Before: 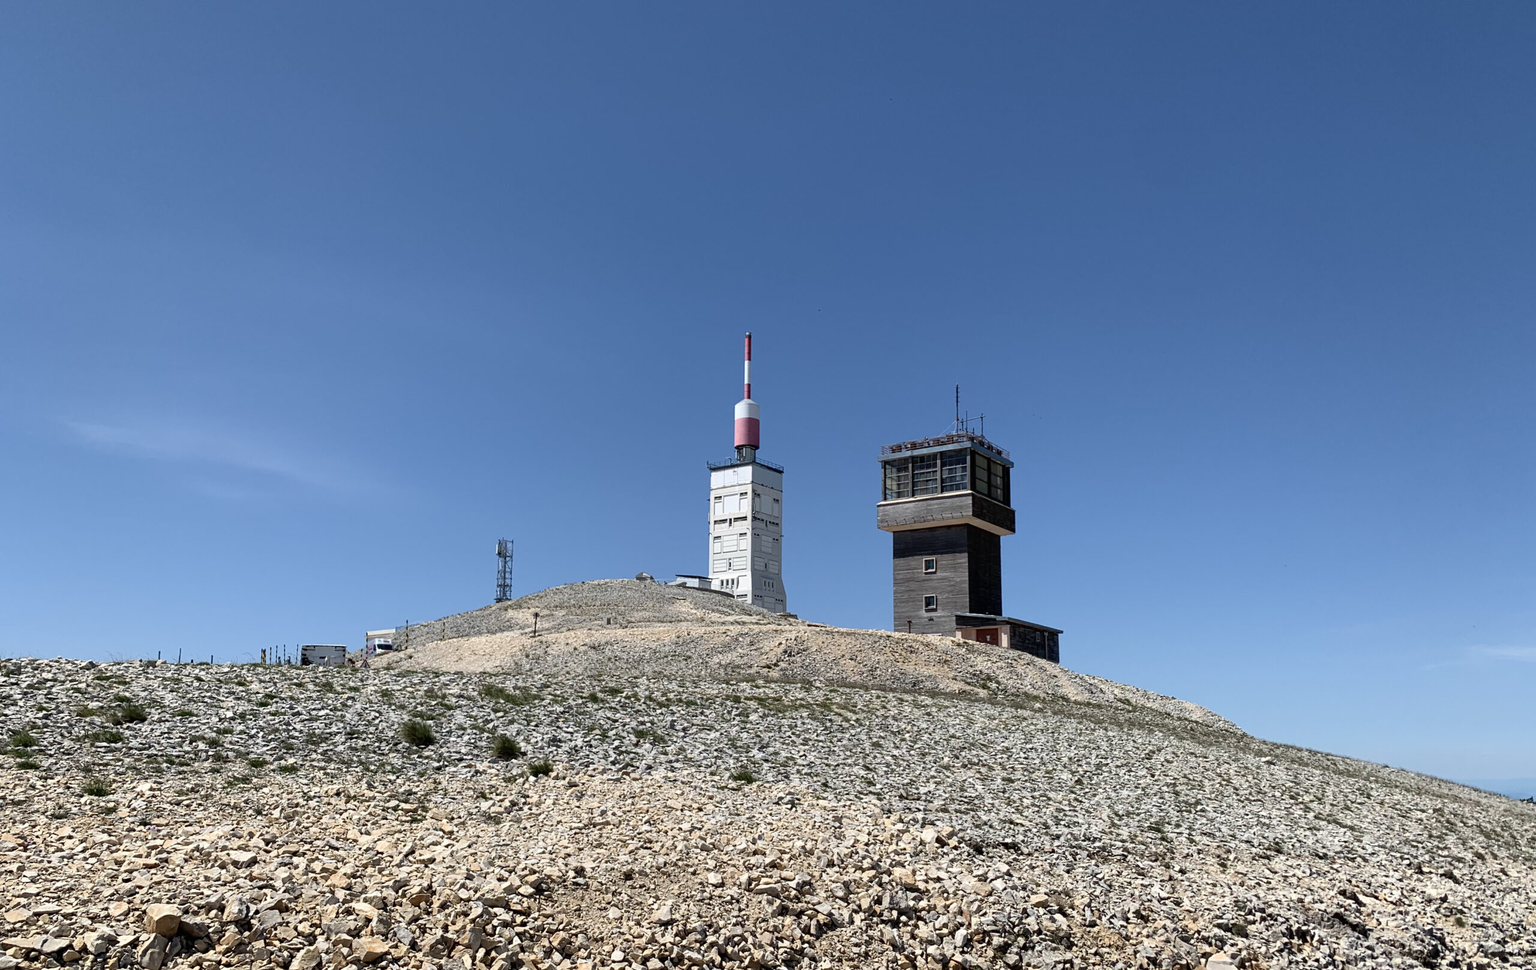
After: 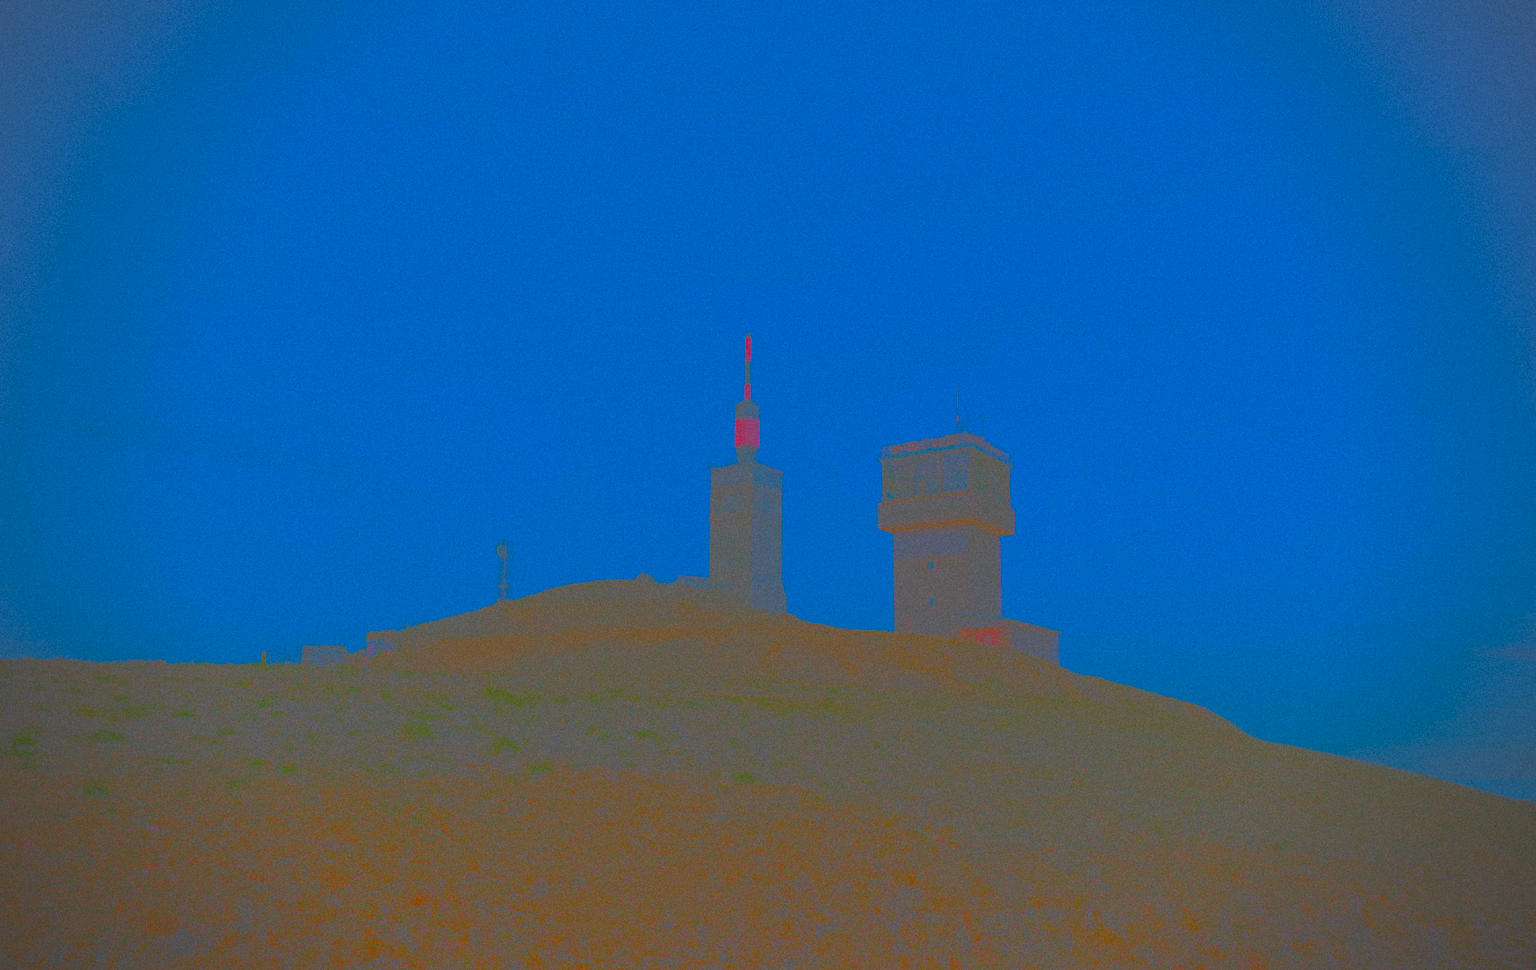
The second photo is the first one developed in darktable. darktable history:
grain: mid-tones bias 0%
contrast brightness saturation: contrast -0.99, brightness -0.17, saturation 0.75
vignetting: fall-off start 74.49%, fall-off radius 65.9%, brightness -0.628, saturation -0.68
